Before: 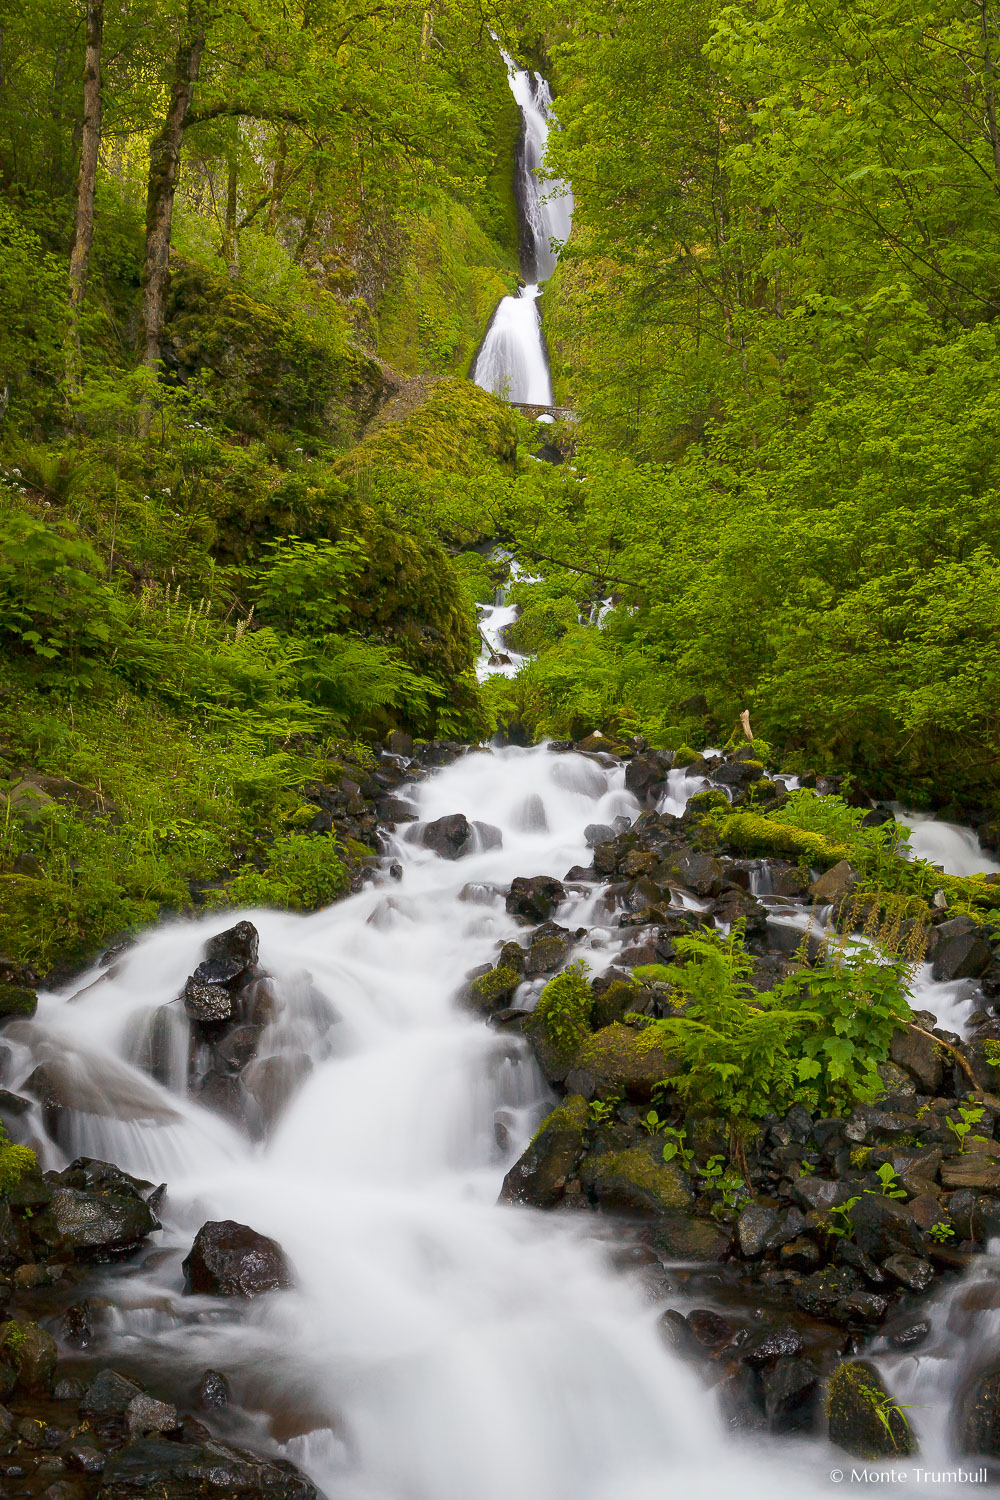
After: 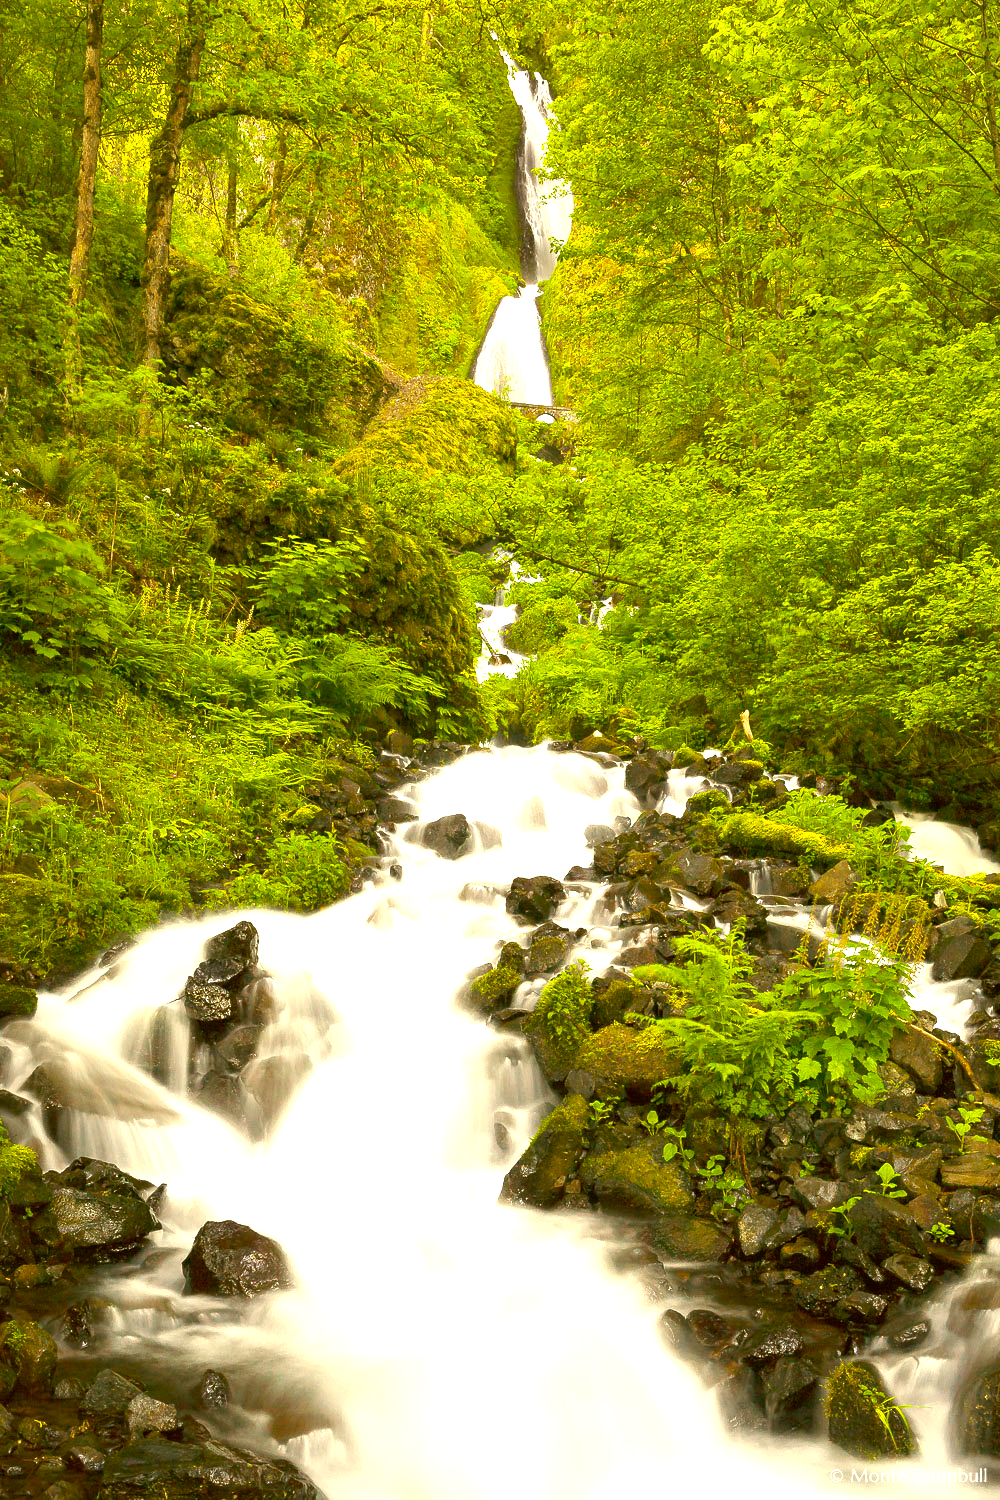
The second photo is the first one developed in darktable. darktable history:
color correction: highlights a* 0.162, highlights b* 29.53, shadows a* -0.162, shadows b* 21.09
exposure: black level correction 0, exposure 1 EV, compensate exposure bias true, compensate highlight preservation false
